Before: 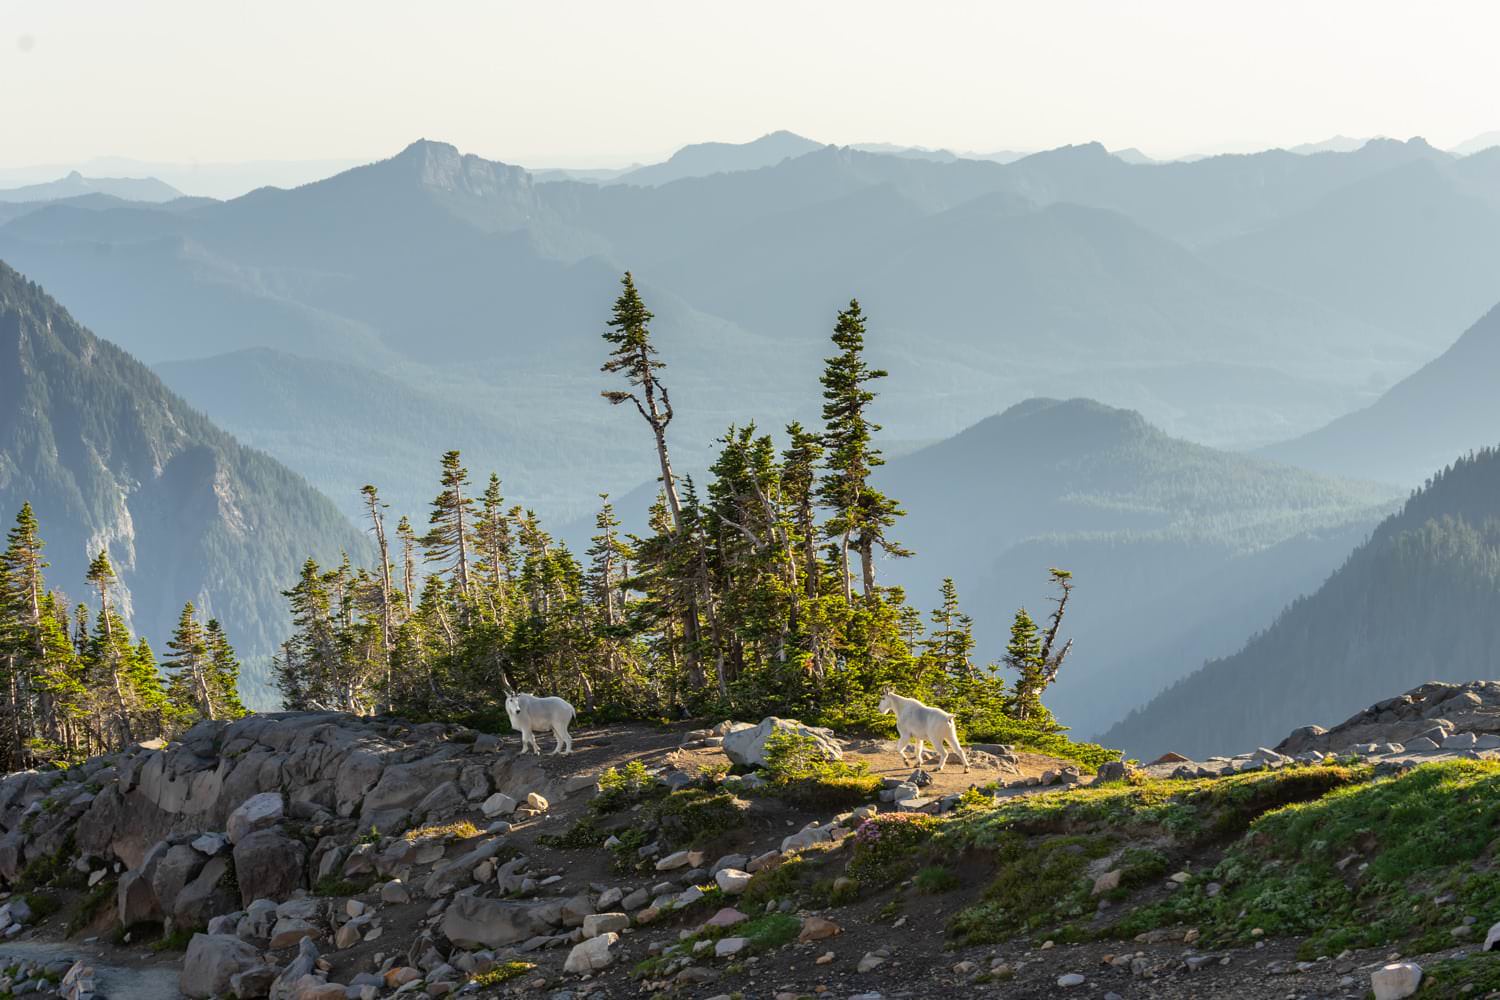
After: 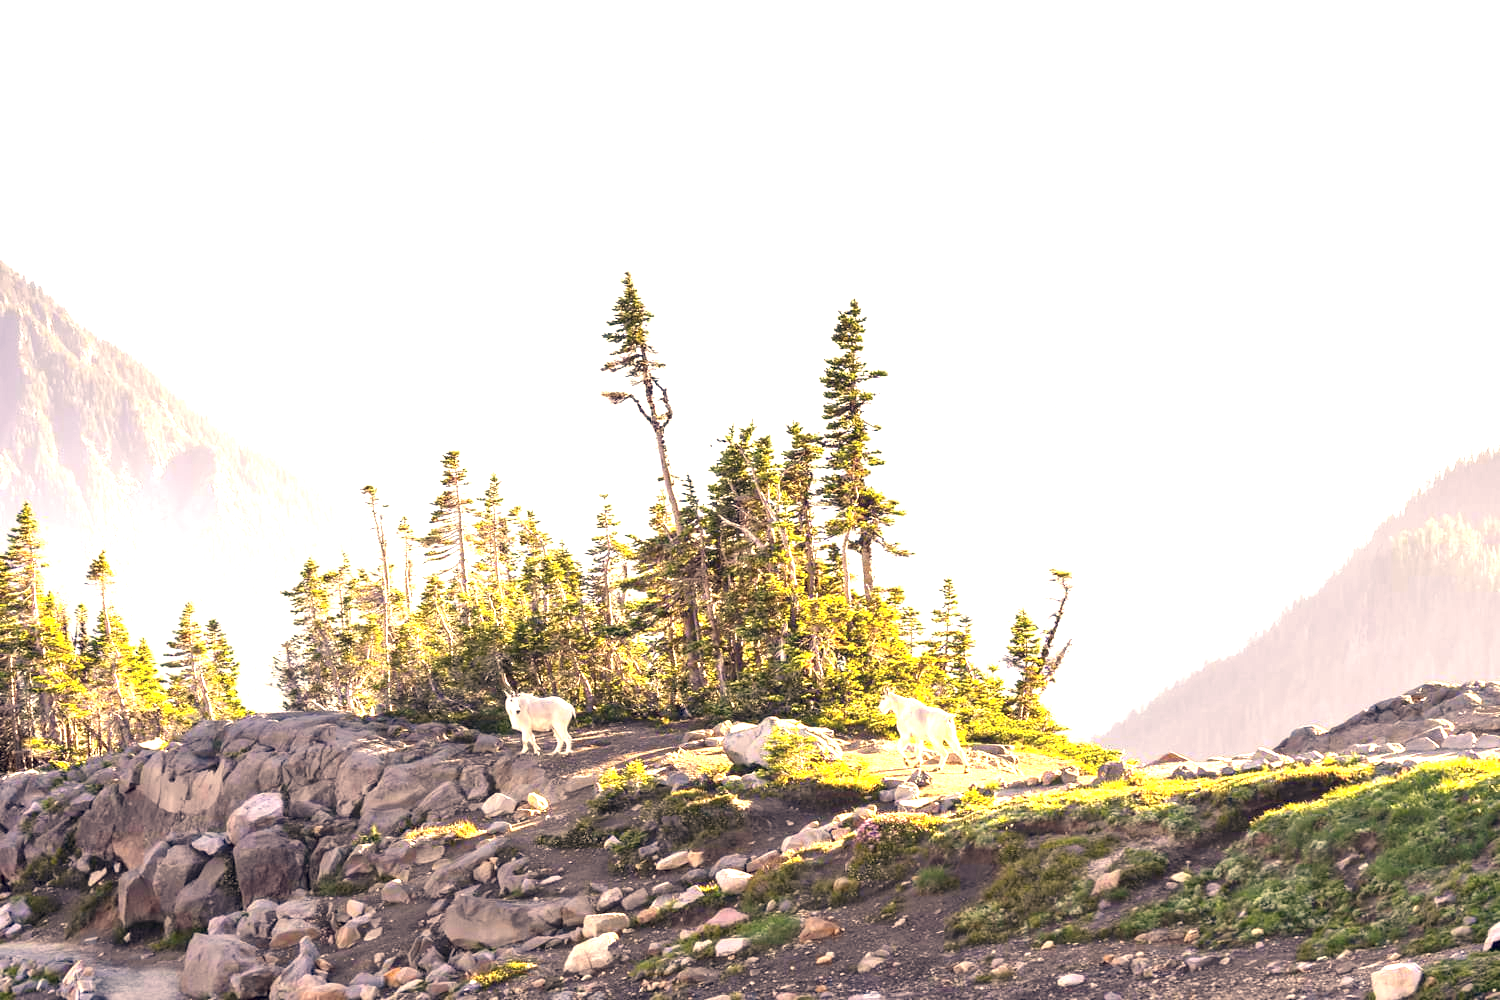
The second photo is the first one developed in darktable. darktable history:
color correction: highlights a* 19.8, highlights b* 27.4, shadows a* 3.4, shadows b* -16.76, saturation 0.756
exposure: exposure 2.224 EV, compensate highlight preservation false
